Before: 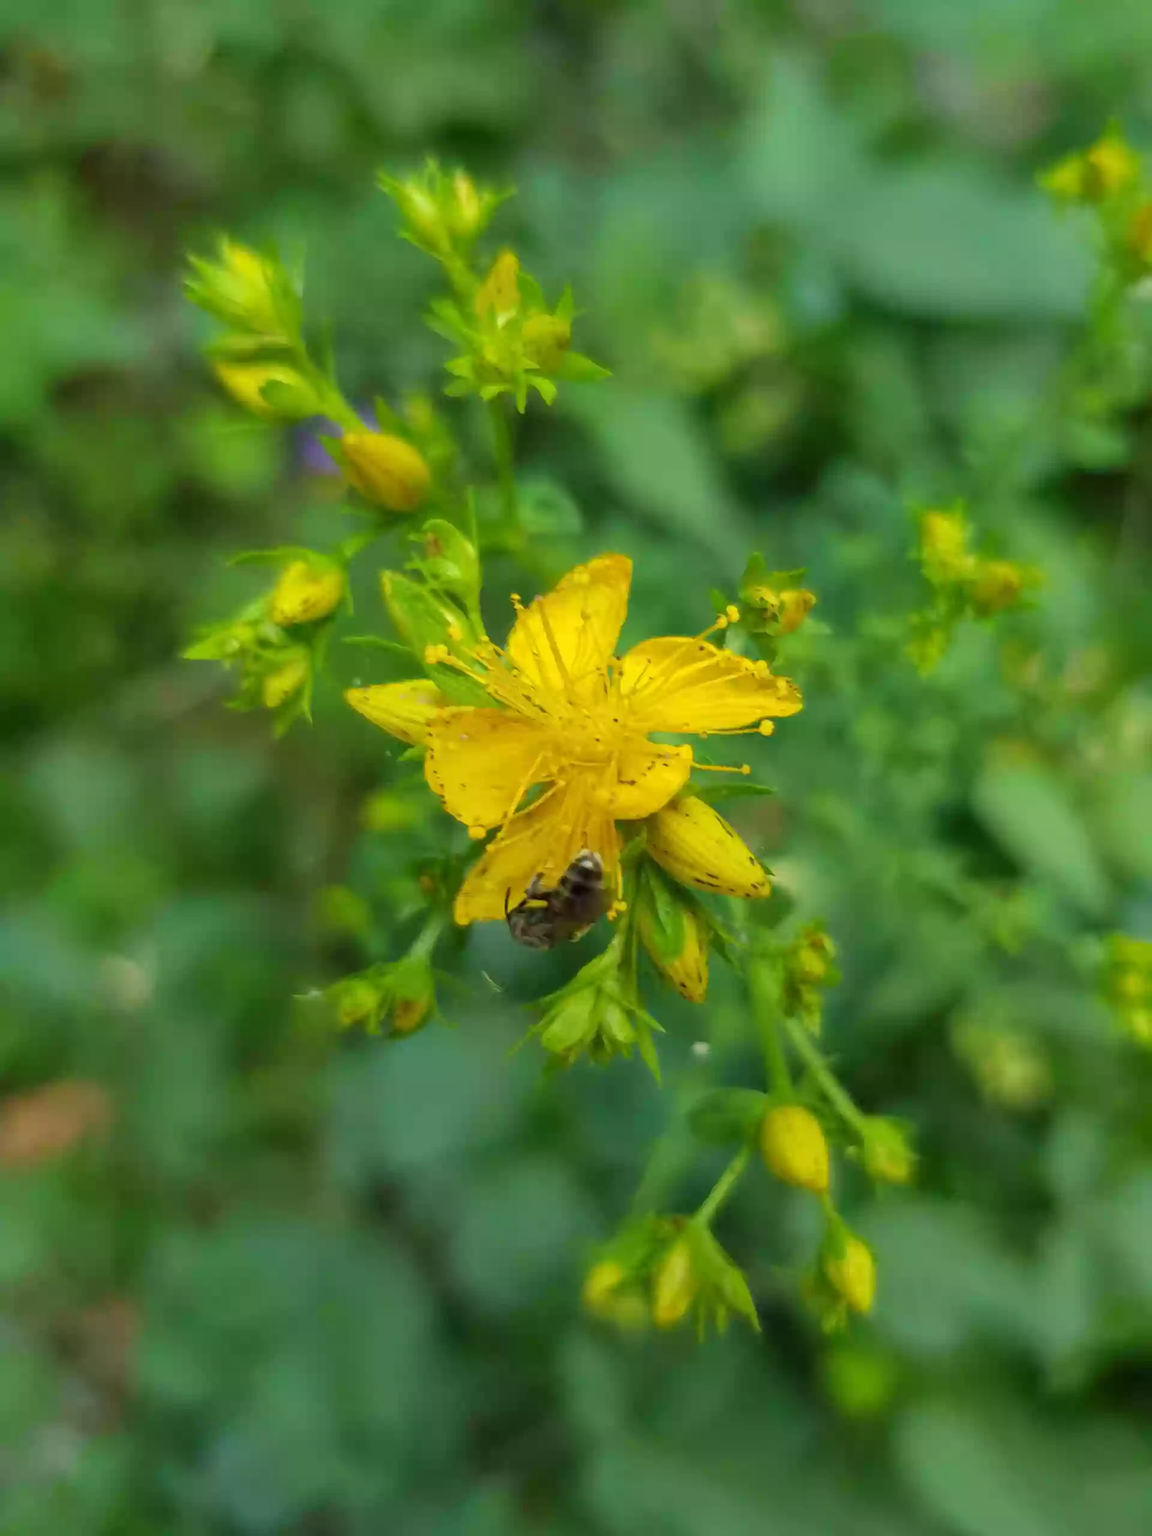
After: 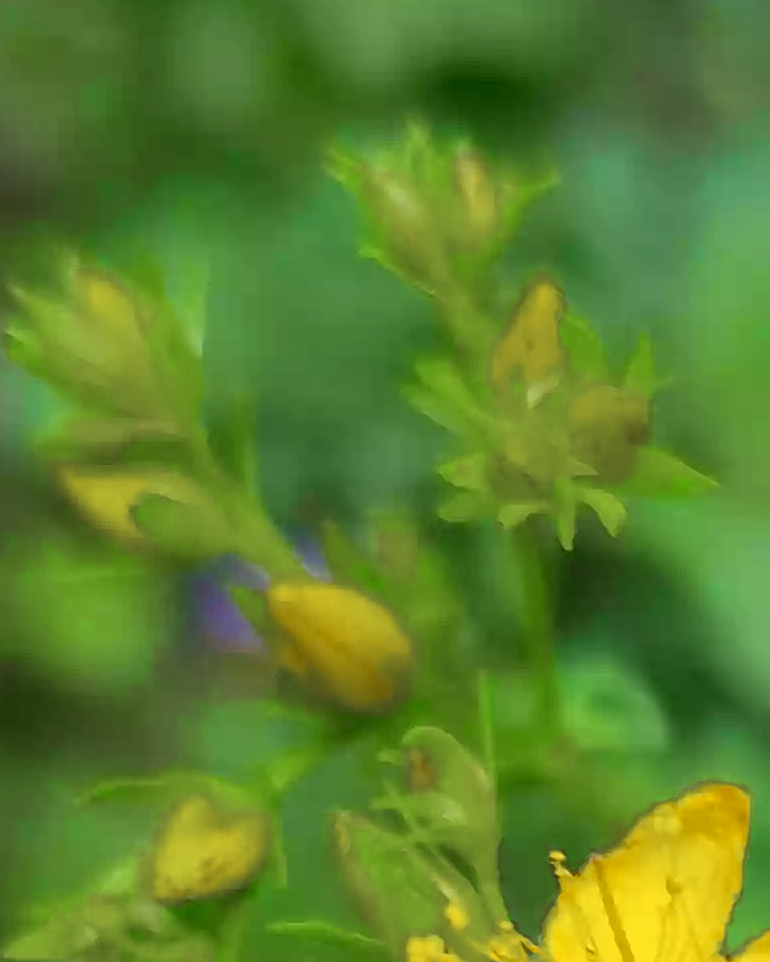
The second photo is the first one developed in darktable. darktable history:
crop: left 15.747%, top 5.46%, right 44.117%, bottom 56.935%
sharpen: on, module defaults
color zones: curves: ch0 [(0.11, 0.396) (0.195, 0.36) (0.25, 0.5) (0.303, 0.412) (0.357, 0.544) (0.75, 0.5) (0.967, 0.328)]; ch1 [(0, 0.468) (0.112, 0.512) (0.202, 0.6) (0.25, 0.5) (0.307, 0.352) (0.357, 0.544) (0.75, 0.5) (0.963, 0.524)]
